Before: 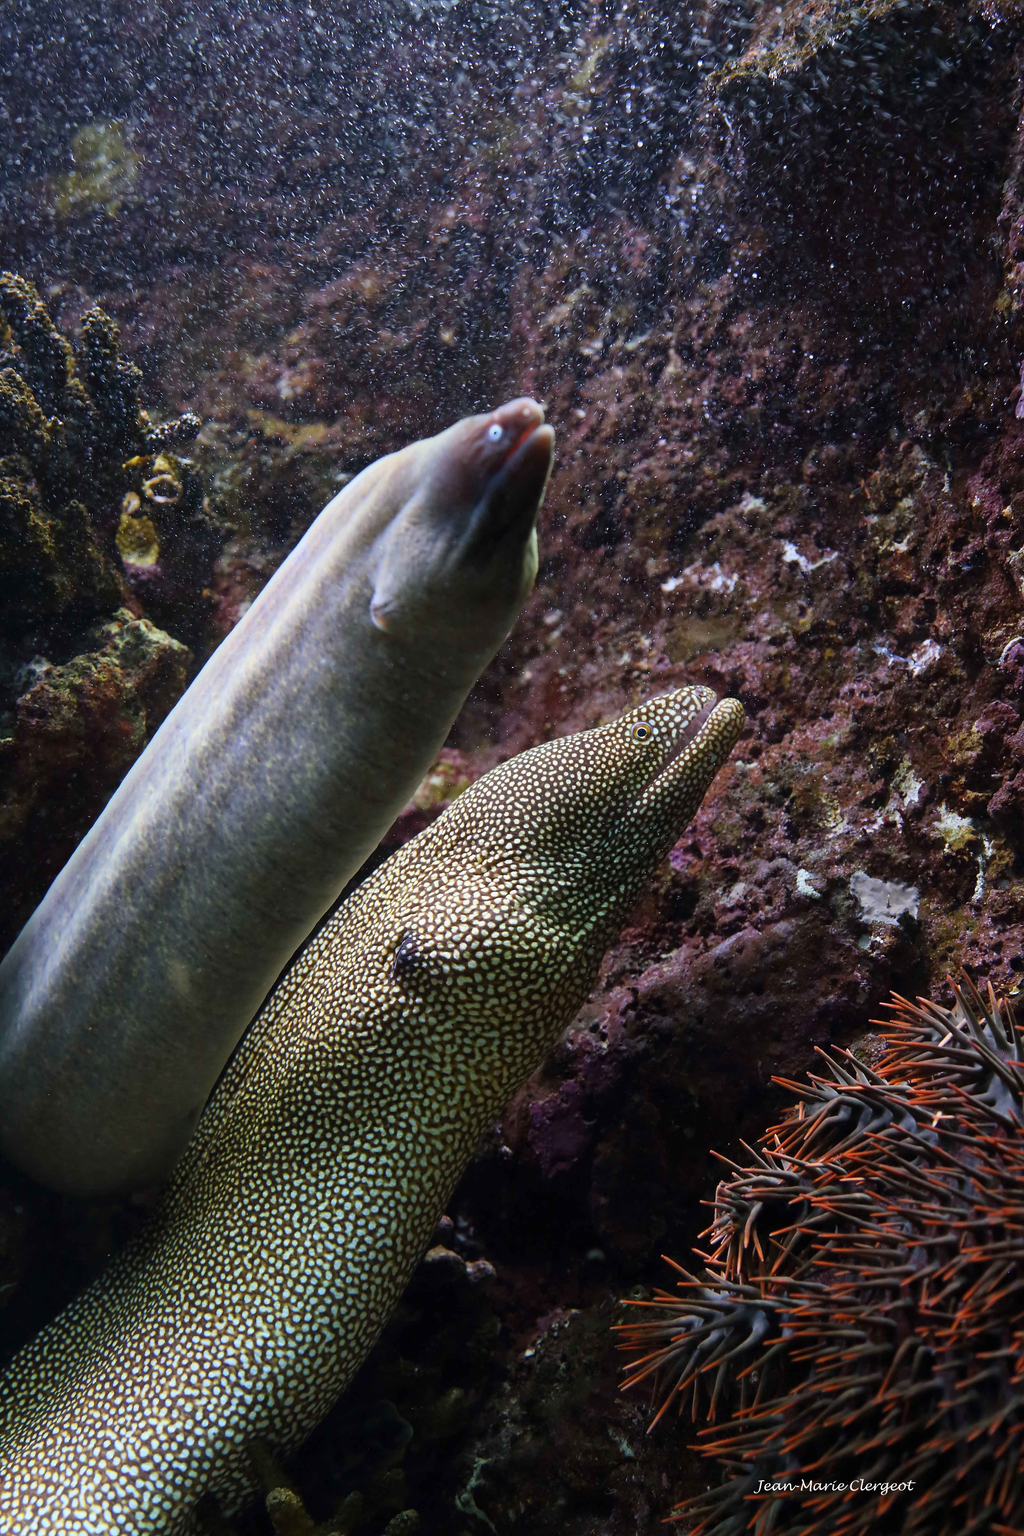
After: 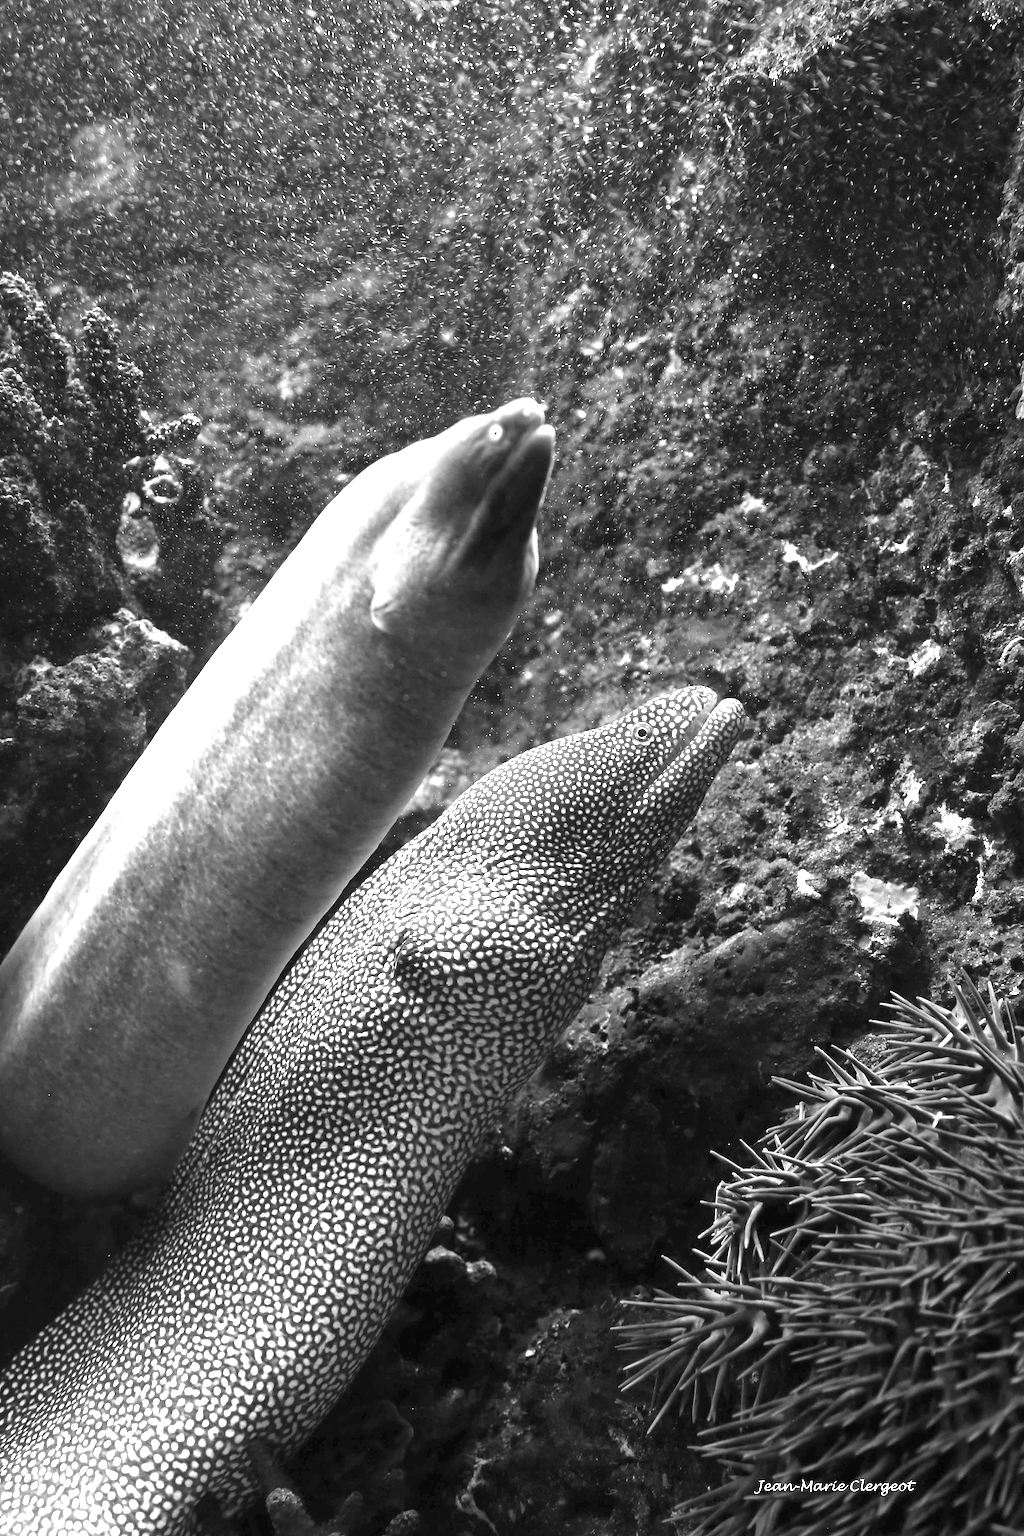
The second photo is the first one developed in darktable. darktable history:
monochrome: on, module defaults
exposure: black level correction 0, exposure 1.45 EV, compensate exposure bias true, compensate highlight preservation false
white balance: red 1.123, blue 0.83
color balance rgb: perceptual saturation grading › global saturation 25%, global vibrance 20%
